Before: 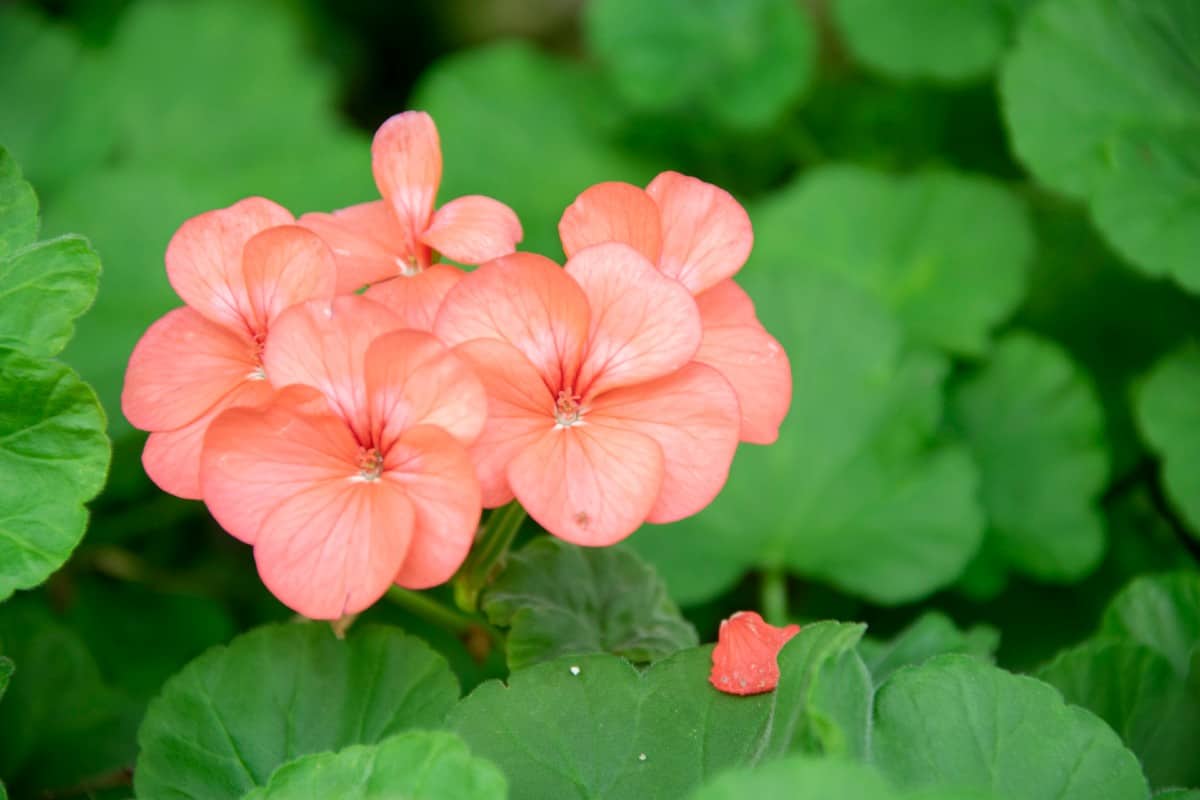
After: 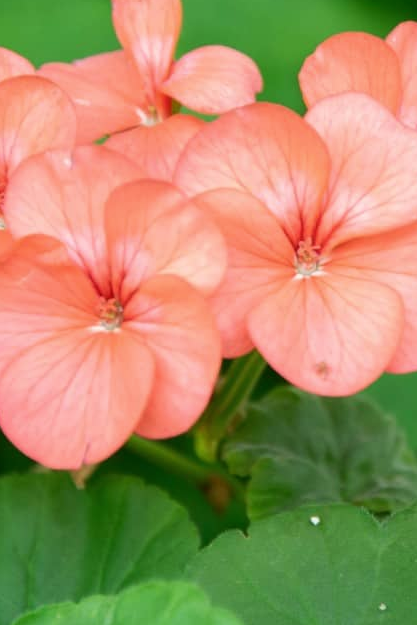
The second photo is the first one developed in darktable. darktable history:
crop and rotate: left 21.734%, top 18.829%, right 43.501%, bottom 2.977%
tone curve: curves: ch0 [(0, 0) (0.253, 0.237) (1, 1)]; ch1 [(0, 0) (0.411, 0.385) (0.502, 0.506) (0.557, 0.565) (0.66, 0.683) (1, 1)]; ch2 [(0, 0) (0.394, 0.413) (0.5, 0.5) (1, 1)], color space Lab, linked channels, preserve colors none
